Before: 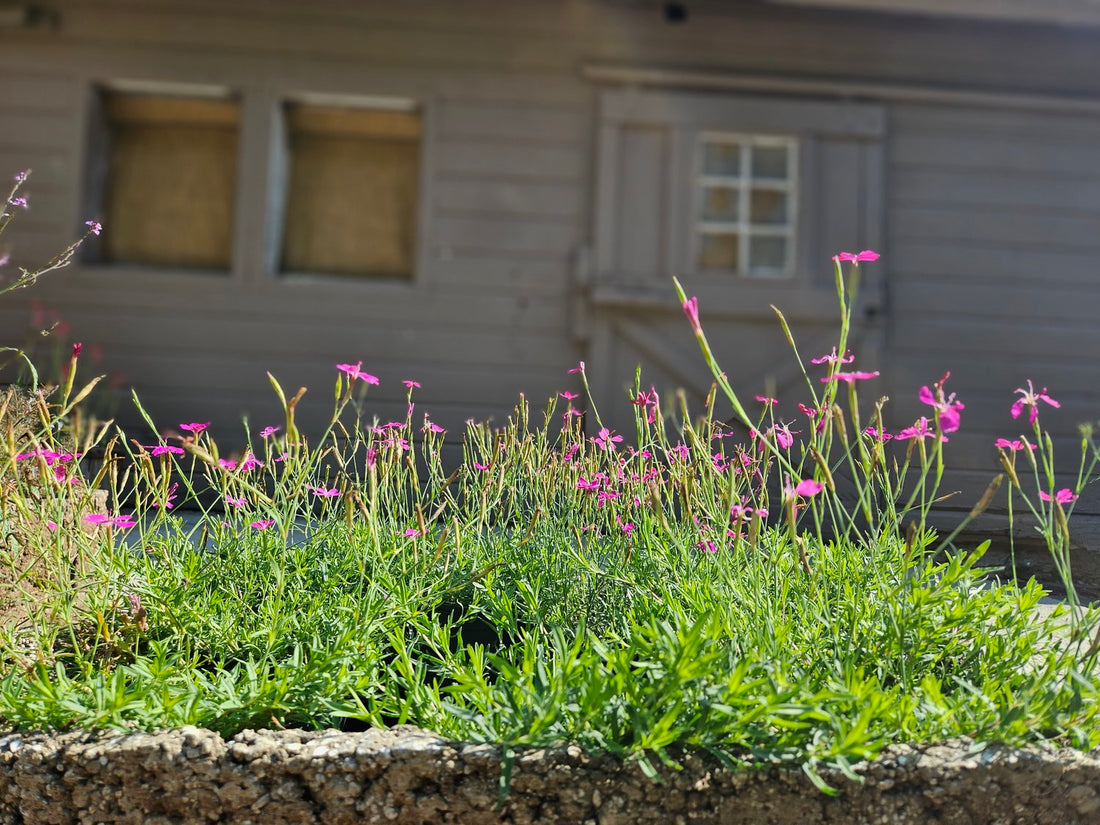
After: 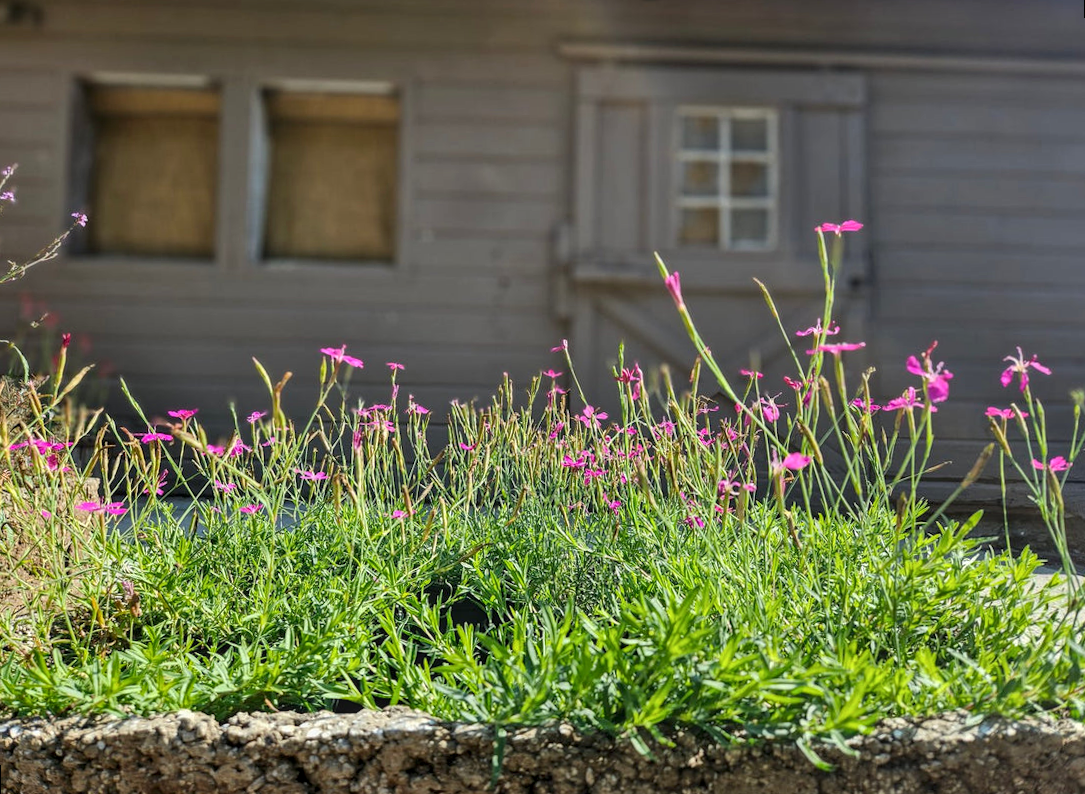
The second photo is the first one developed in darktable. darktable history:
local contrast: on, module defaults
rotate and perspective: rotation -1.32°, lens shift (horizontal) -0.031, crop left 0.015, crop right 0.985, crop top 0.047, crop bottom 0.982
